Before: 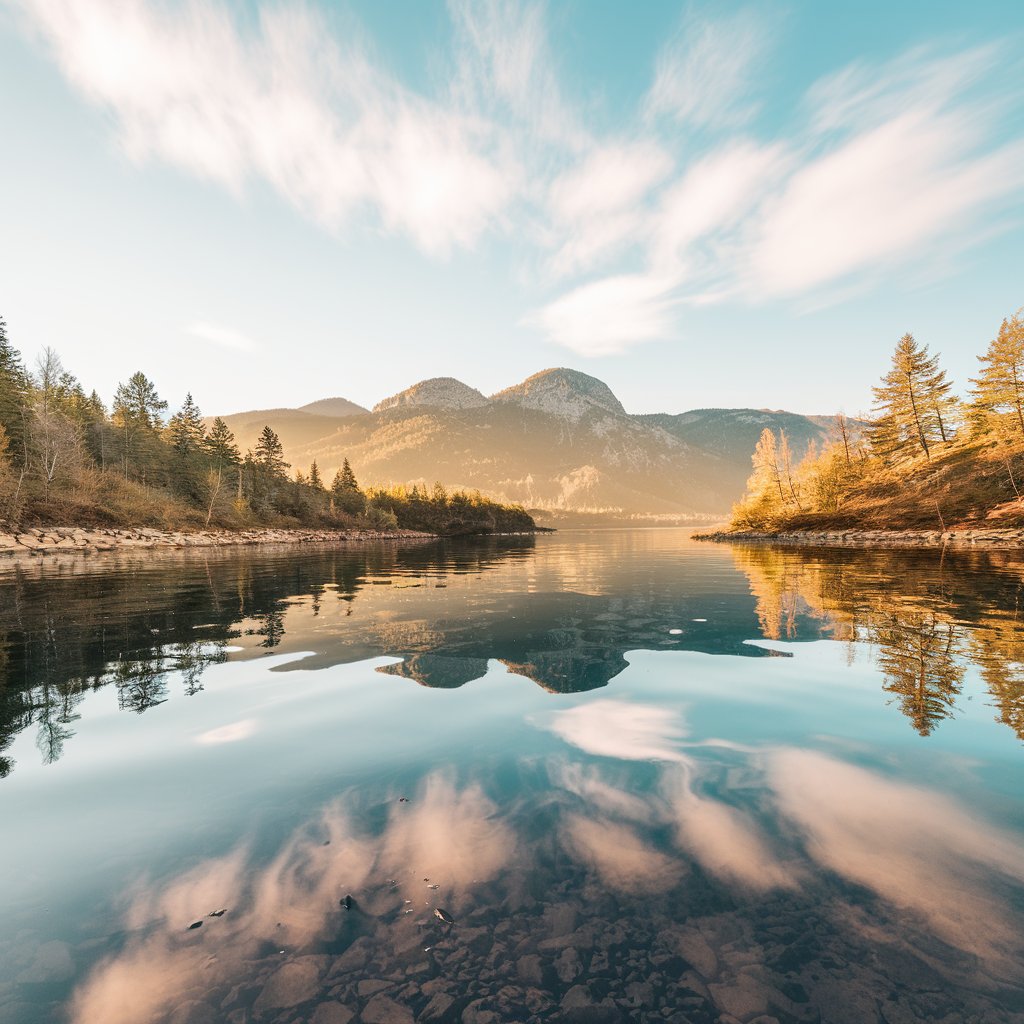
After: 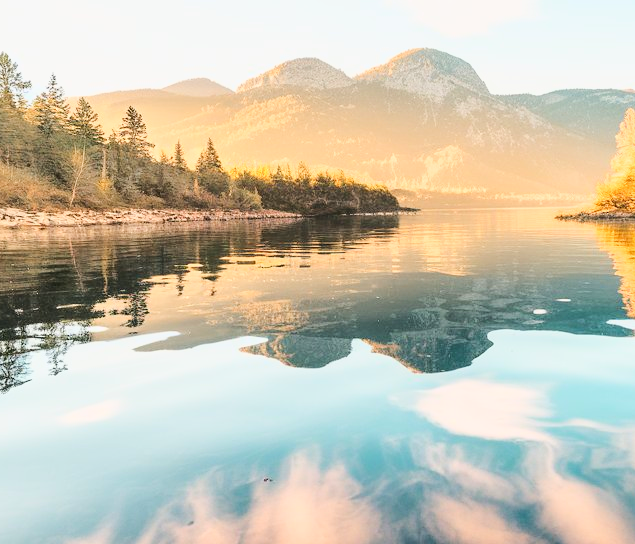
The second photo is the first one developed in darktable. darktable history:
crop: left 13.312%, top 31.28%, right 24.627%, bottom 15.582%
base curve: curves: ch0 [(0, 0) (0.025, 0.046) (0.112, 0.277) (0.467, 0.74) (0.814, 0.929) (1, 0.942)]
